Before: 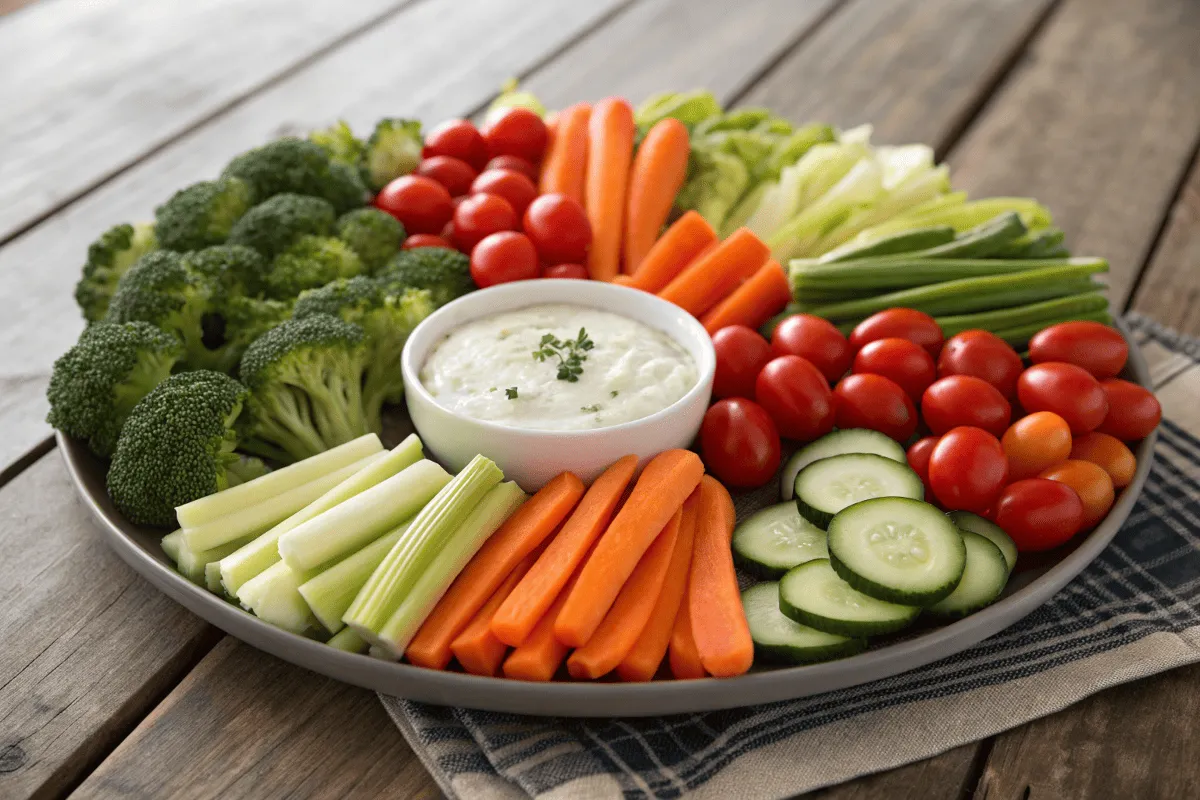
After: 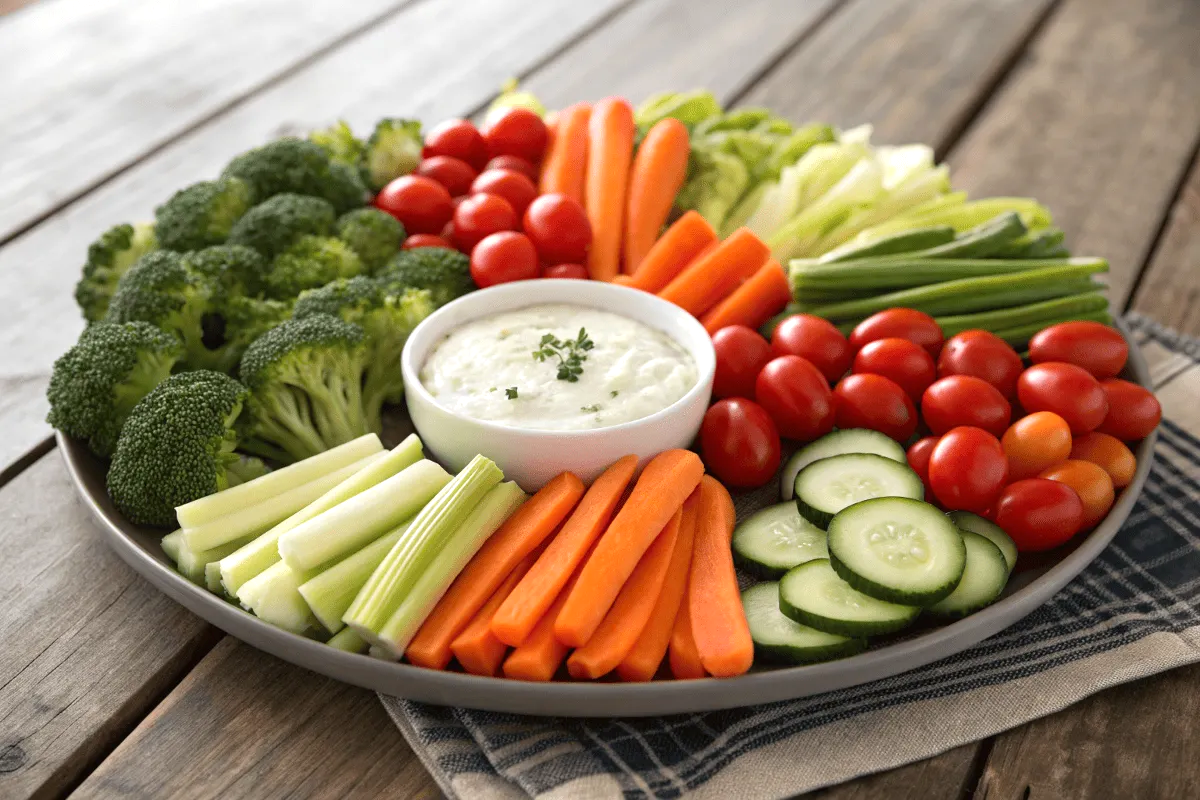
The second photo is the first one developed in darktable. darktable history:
exposure: exposure 0.257 EV, compensate highlight preservation false
